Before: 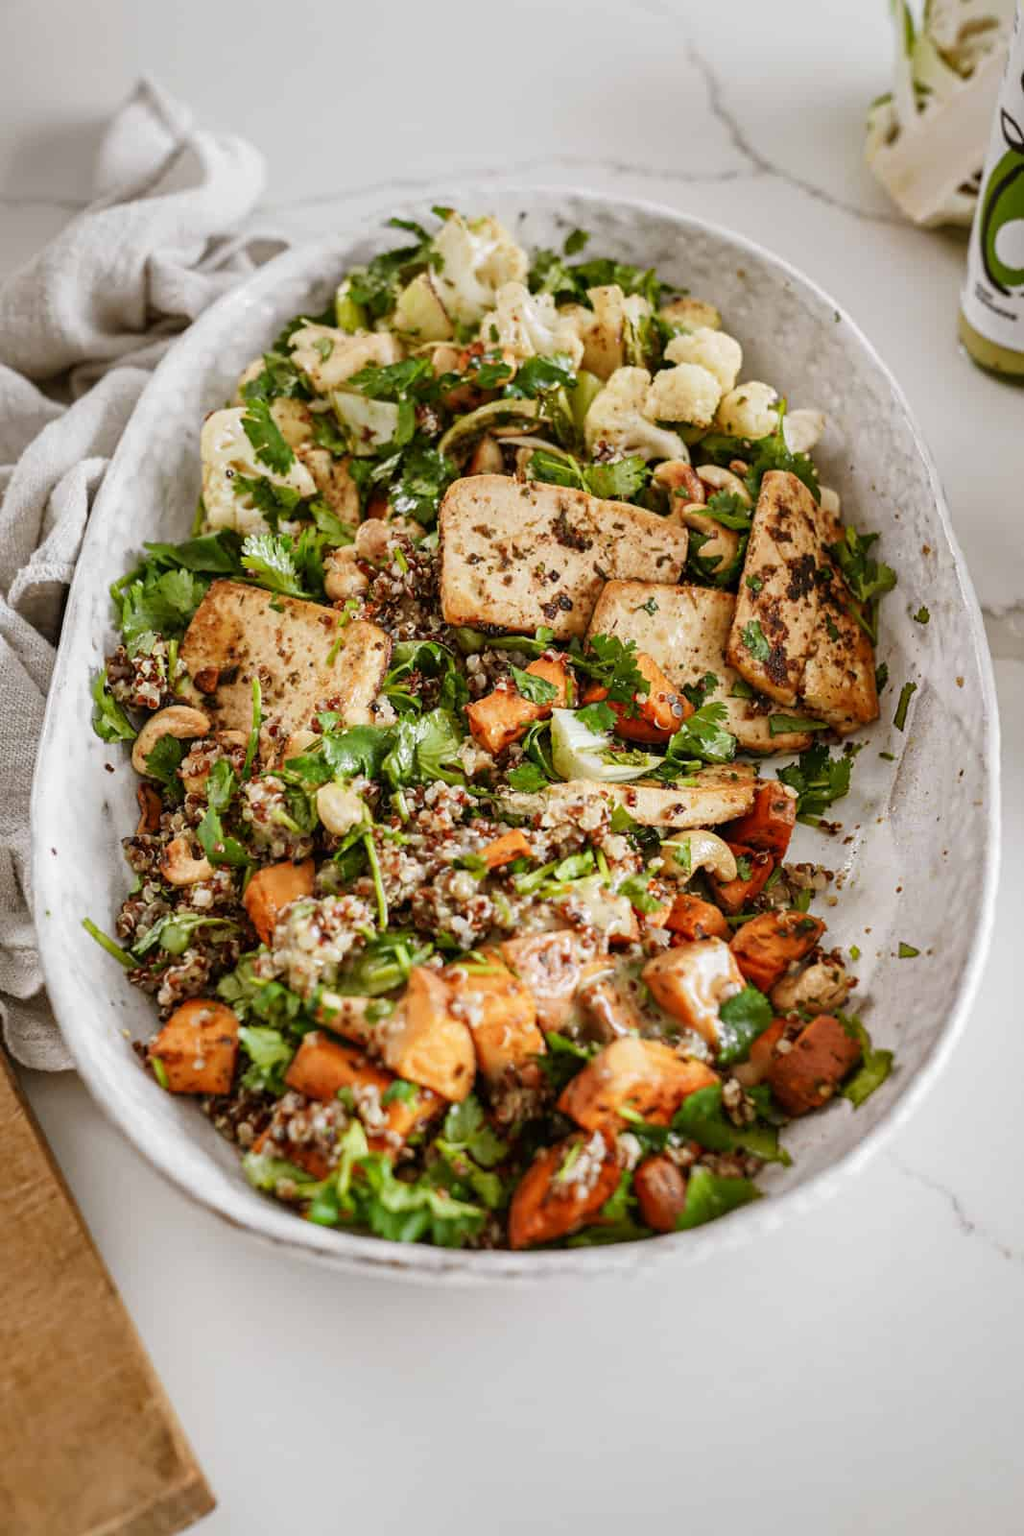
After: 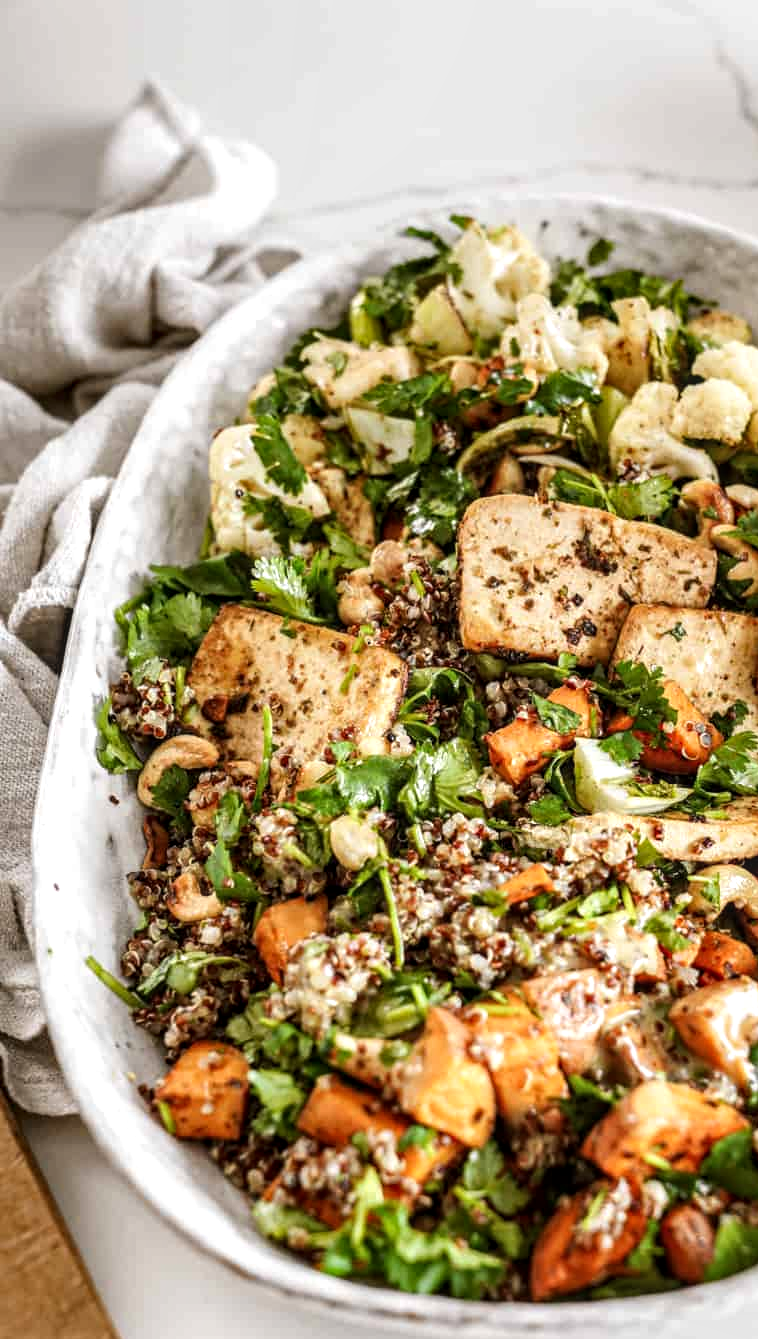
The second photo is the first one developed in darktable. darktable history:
crop: right 28.939%, bottom 16.277%
local contrast: detail 130%
tone equalizer: -8 EV -0.448 EV, -7 EV -0.388 EV, -6 EV -0.35 EV, -5 EV -0.185 EV, -3 EV 0.233 EV, -2 EV 0.356 EV, -1 EV 0.398 EV, +0 EV 0.396 EV, smoothing diameter 2.08%, edges refinement/feathering 21.55, mask exposure compensation -1.57 EV, filter diffusion 5
